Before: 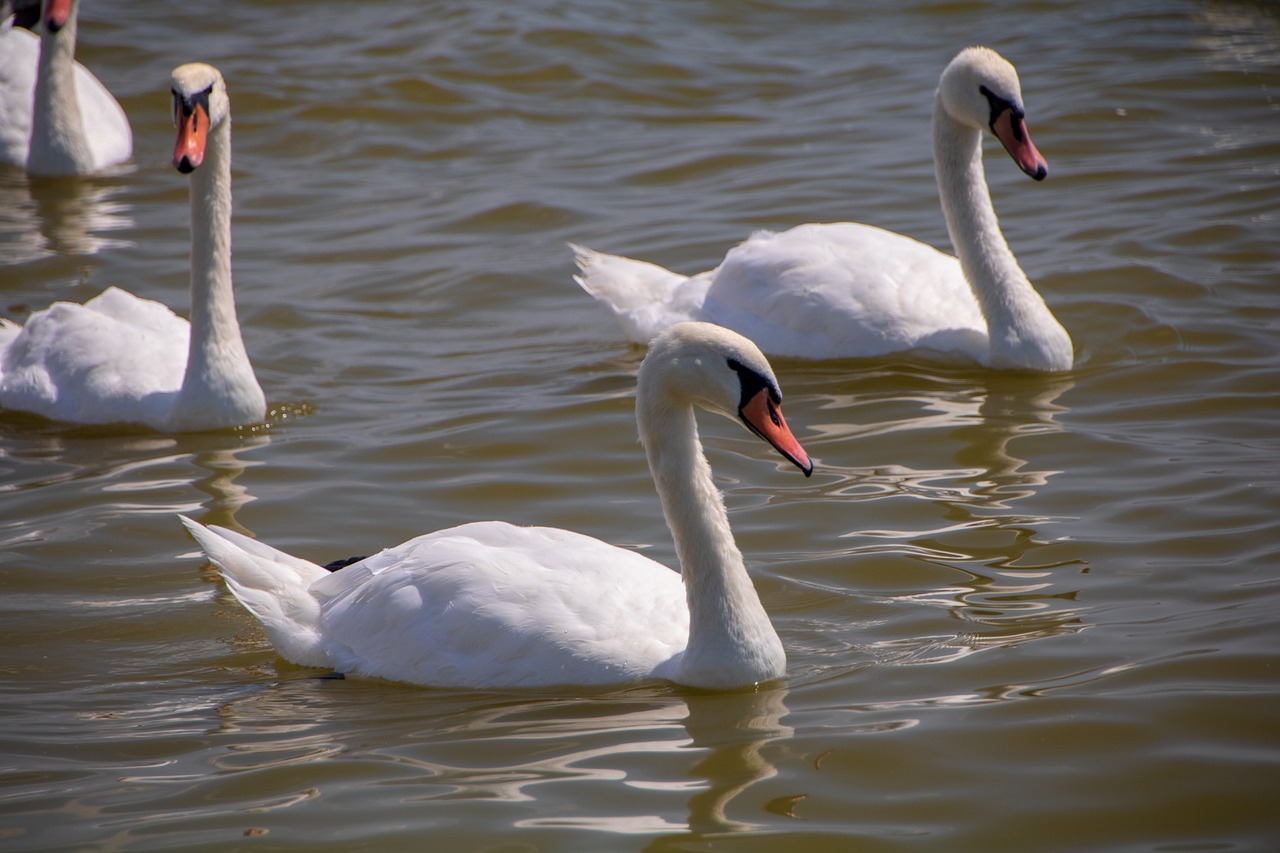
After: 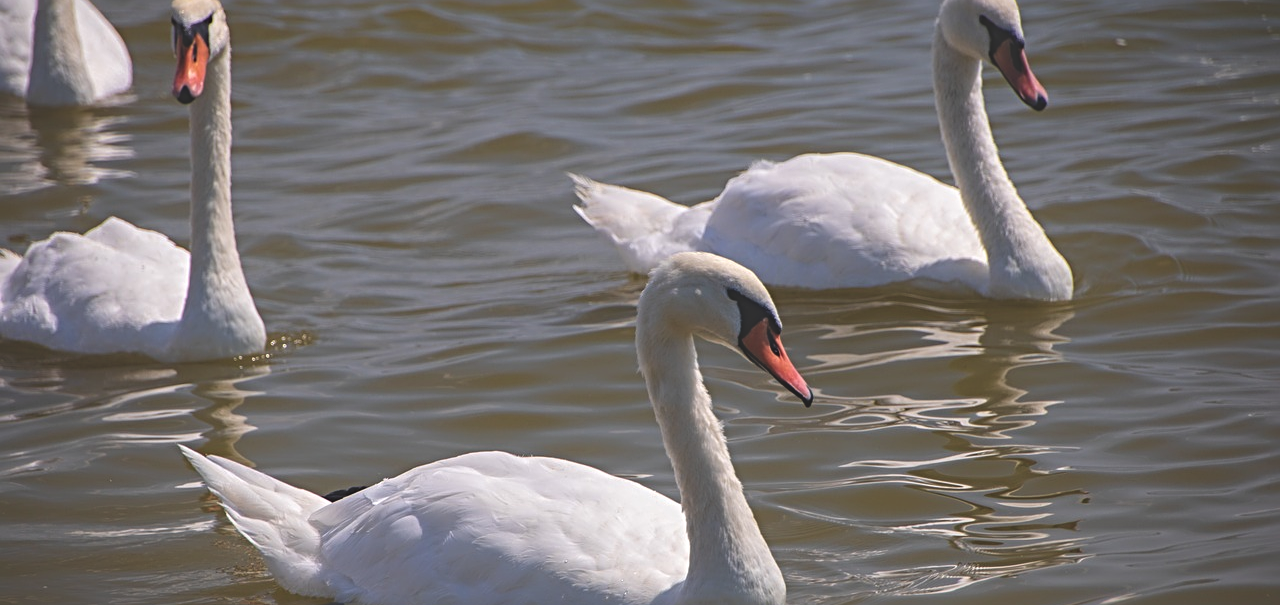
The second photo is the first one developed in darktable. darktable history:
crop and rotate: top 8.238%, bottom 20.756%
exposure: black level correction -0.029, compensate highlight preservation false
sharpen: radius 3.991
contrast brightness saturation: contrast -0.019, brightness -0.011, saturation 0.036
